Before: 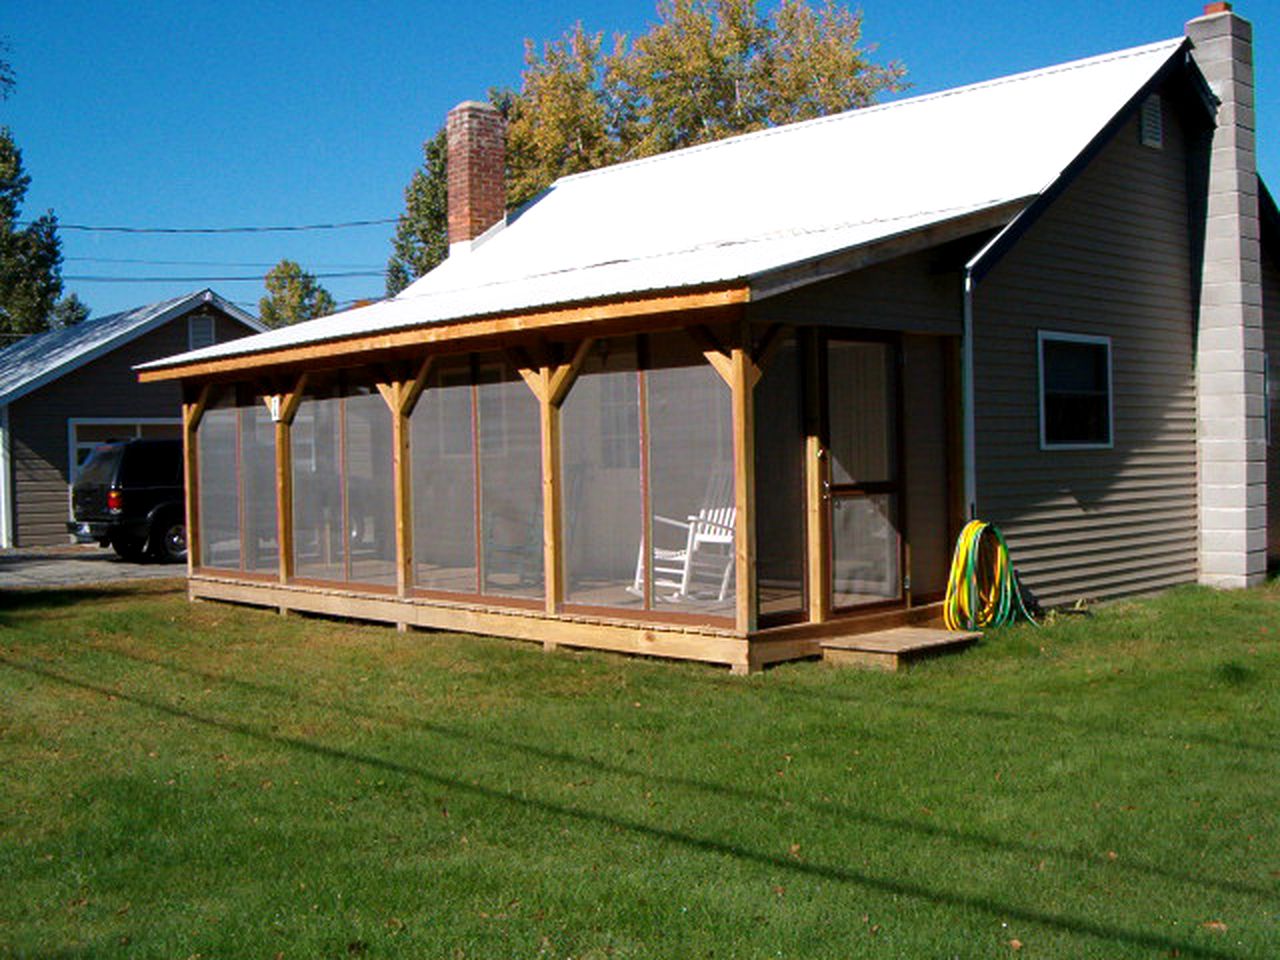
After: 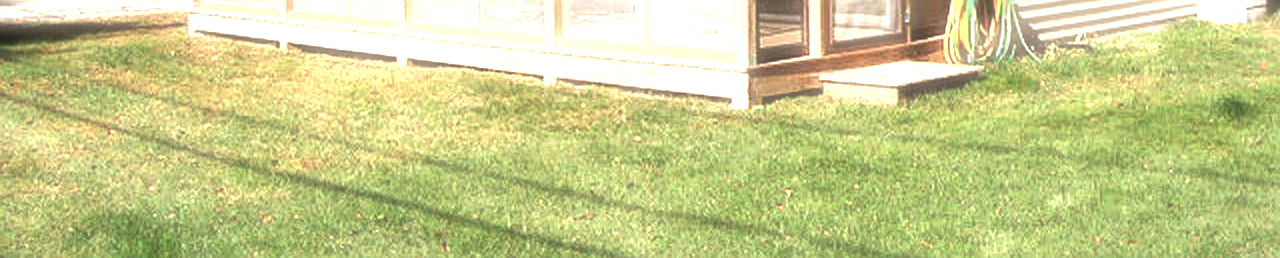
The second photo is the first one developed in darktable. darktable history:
exposure: black level correction 0, exposure 1.745 EV, compensate highlight preservation false
sharpen: on, module defaults
crop and rotate: top 59.021%, bottom 14.043%
local contrast: highlights 95%, shadows 85%, detail 160%, midtone range 0.2
haze removal: strength -0.897, distance 0.229, compatibility mode true, adaptive false
